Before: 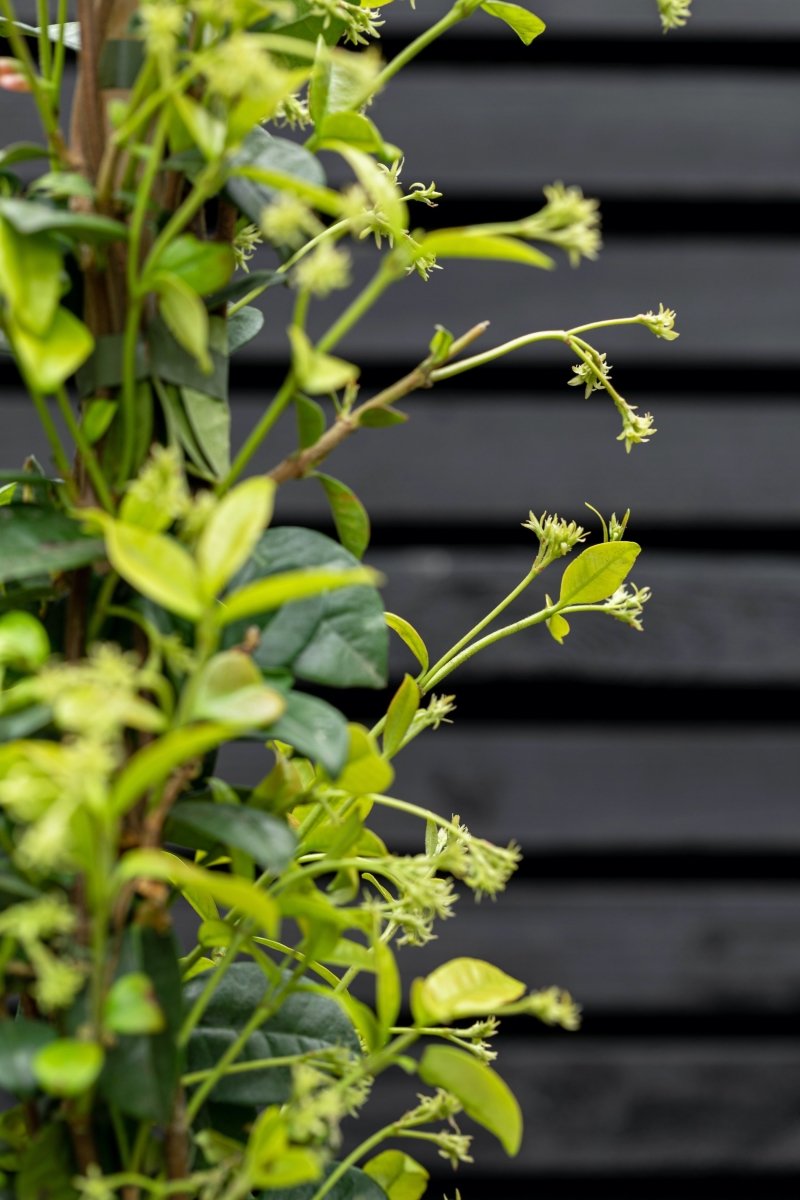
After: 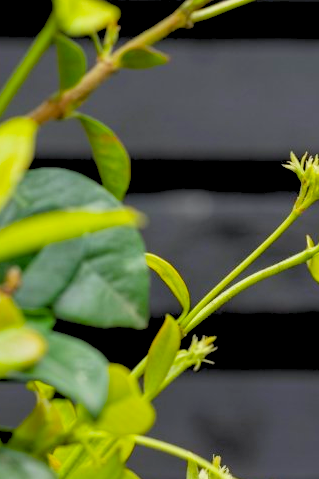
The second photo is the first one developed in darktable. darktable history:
rgb levels: preserve colors sum RGB, levels [[0.038, 0.433, 0.934], [0, 0.5, 1], [0, 0.5, 1]]
crop: left 30%, top 30%, right 30%, bottom 30%
color balance rgb: perceptual saturation grading › global saturation 25%, global vibrance 20%
